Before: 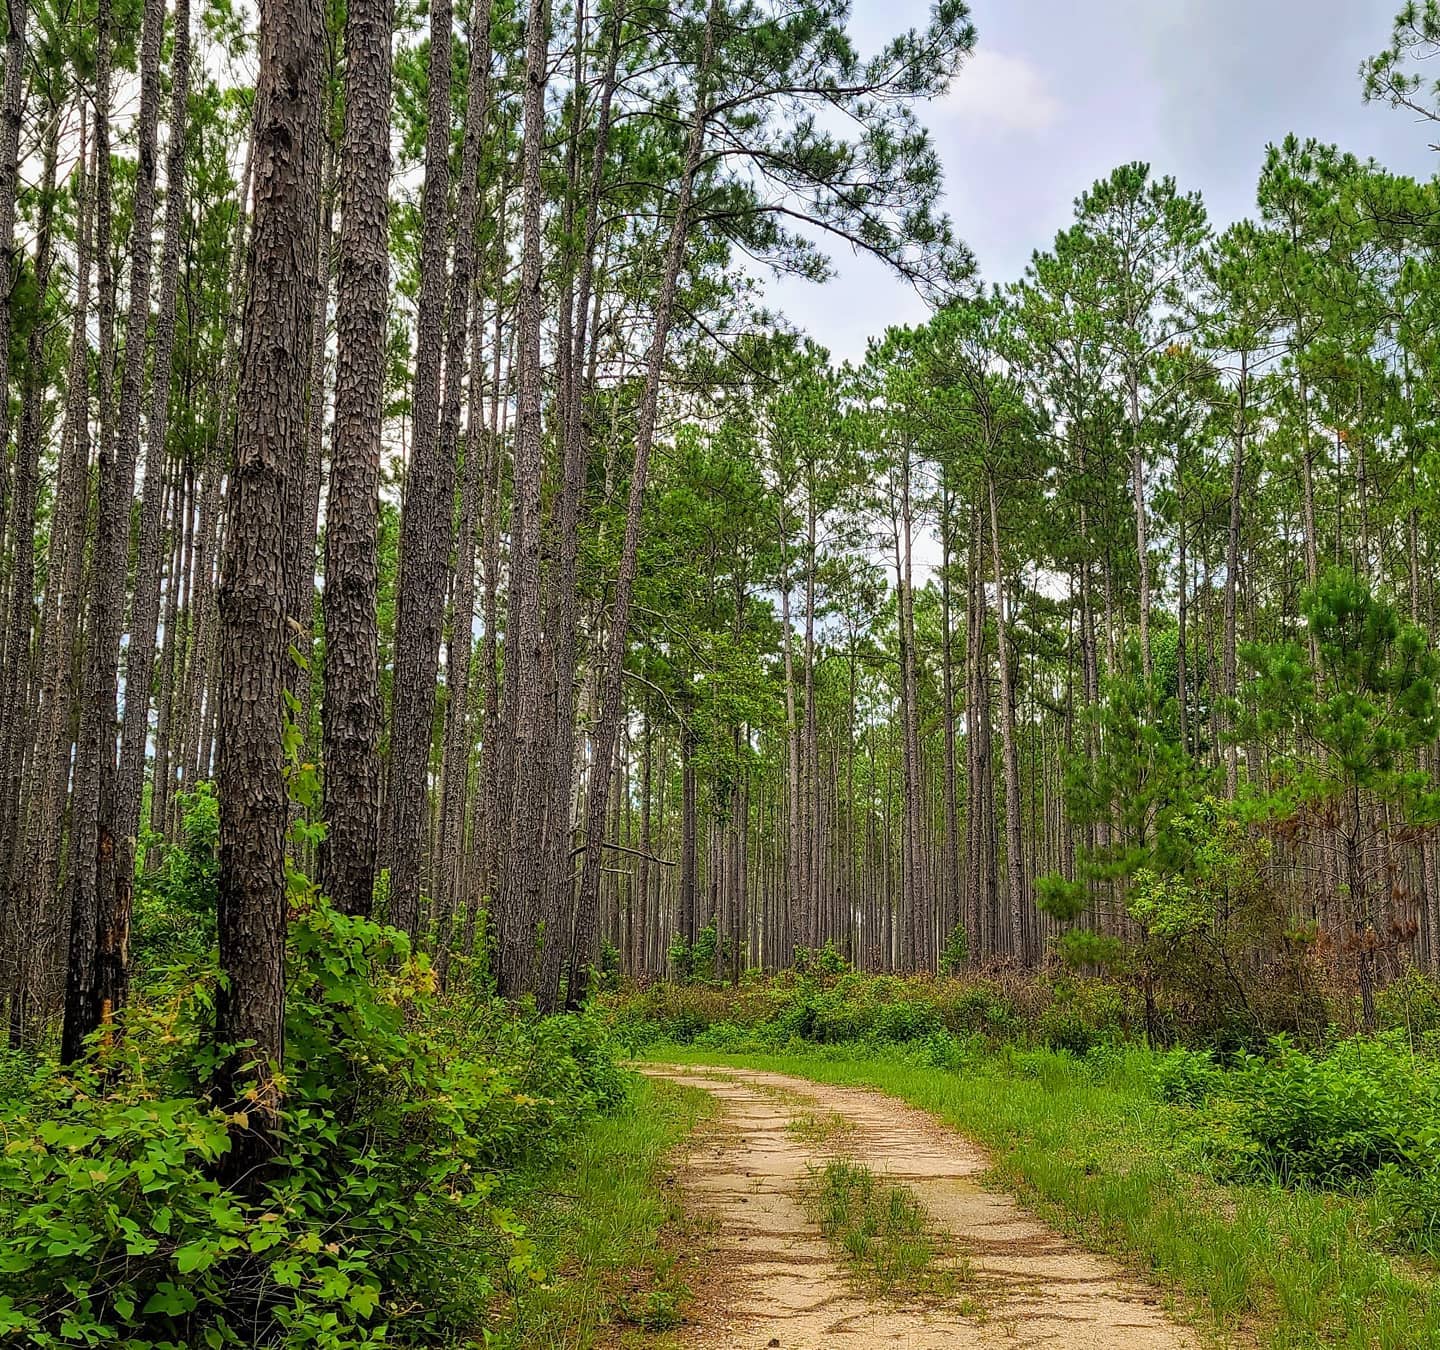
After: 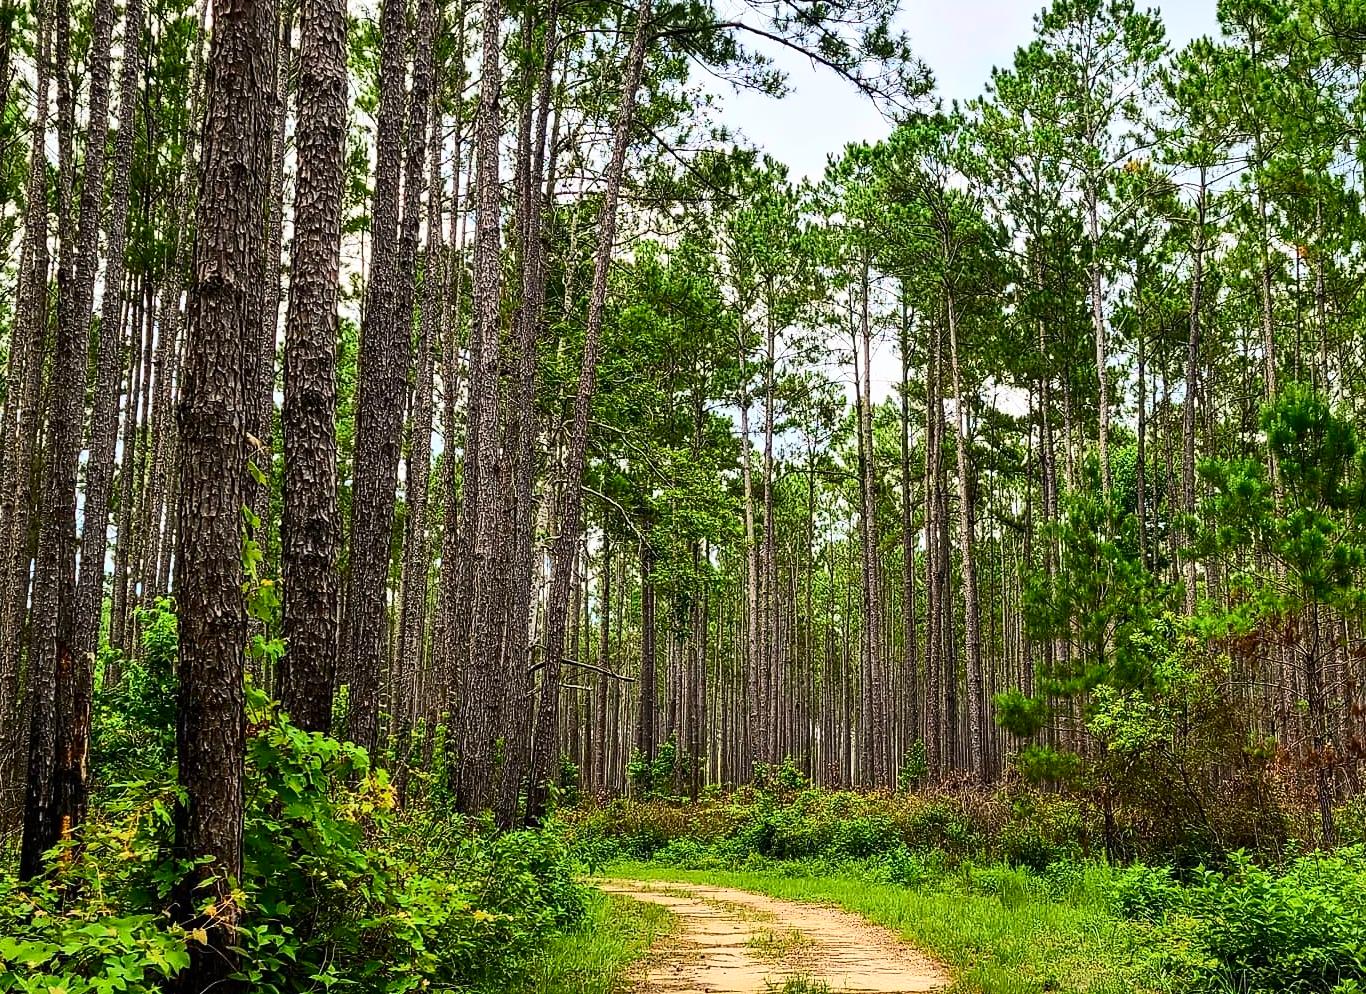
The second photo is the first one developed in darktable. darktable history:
contrast brightness saturation: contrast 0.409, brightness 0.097, saturation 0.207
crop and rotate: left 2.848%, top 13.657%, right 2.257%, bottom 12.682%
